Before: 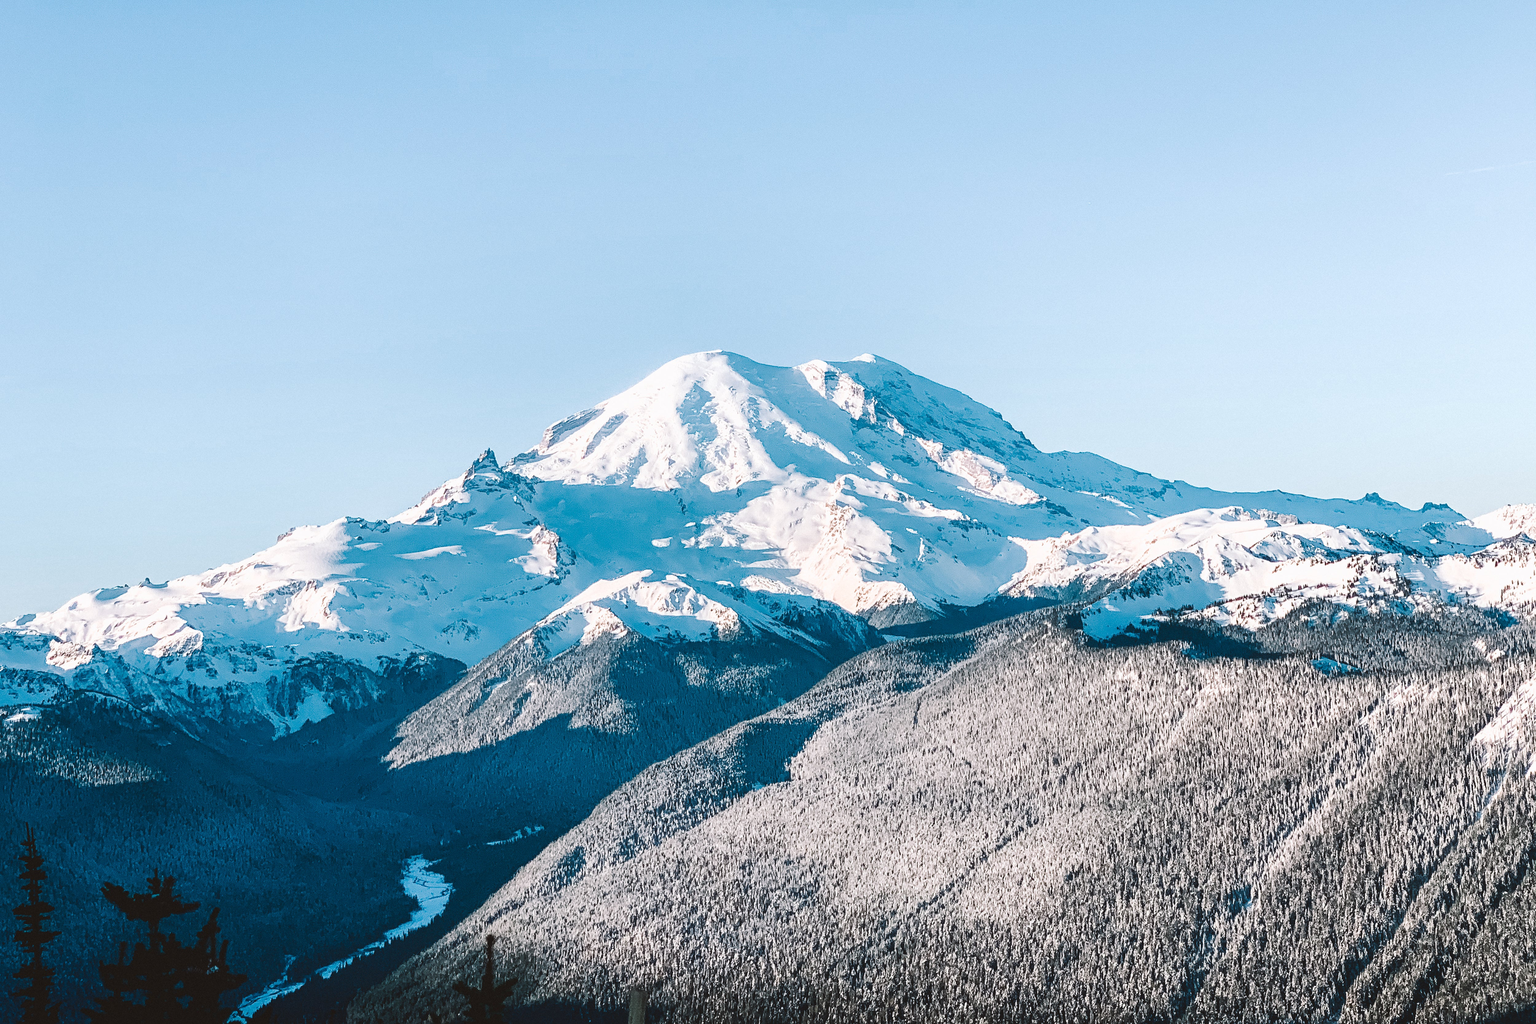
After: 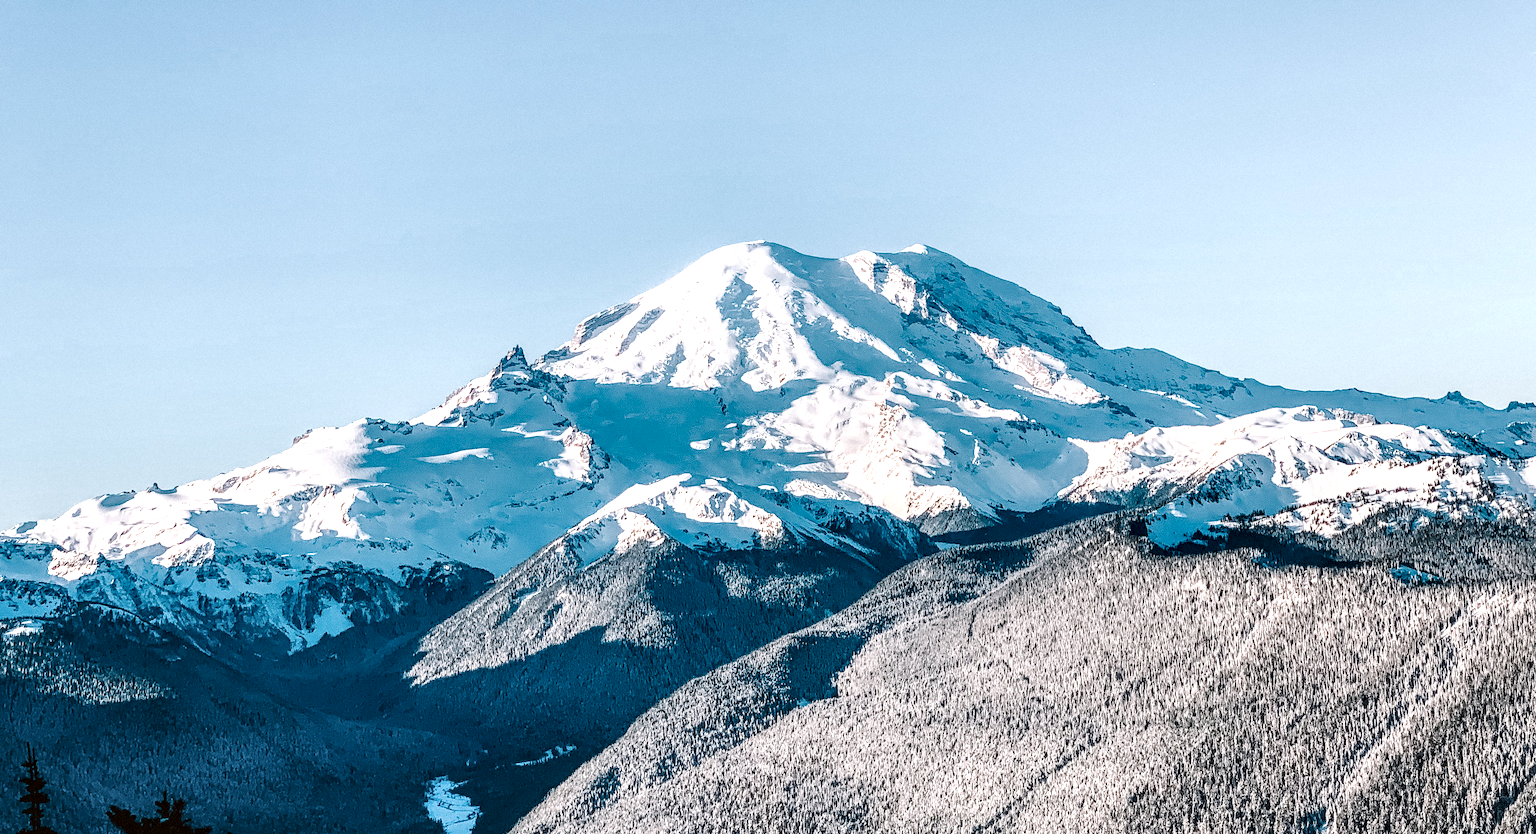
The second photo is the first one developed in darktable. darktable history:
local contrast: highlights 65%, shadows 53%, detail 168%, midtone range 0.511
crop and rotate: angle 0.07°, top 11.998%, right 5.509%, bottom 10.944%
